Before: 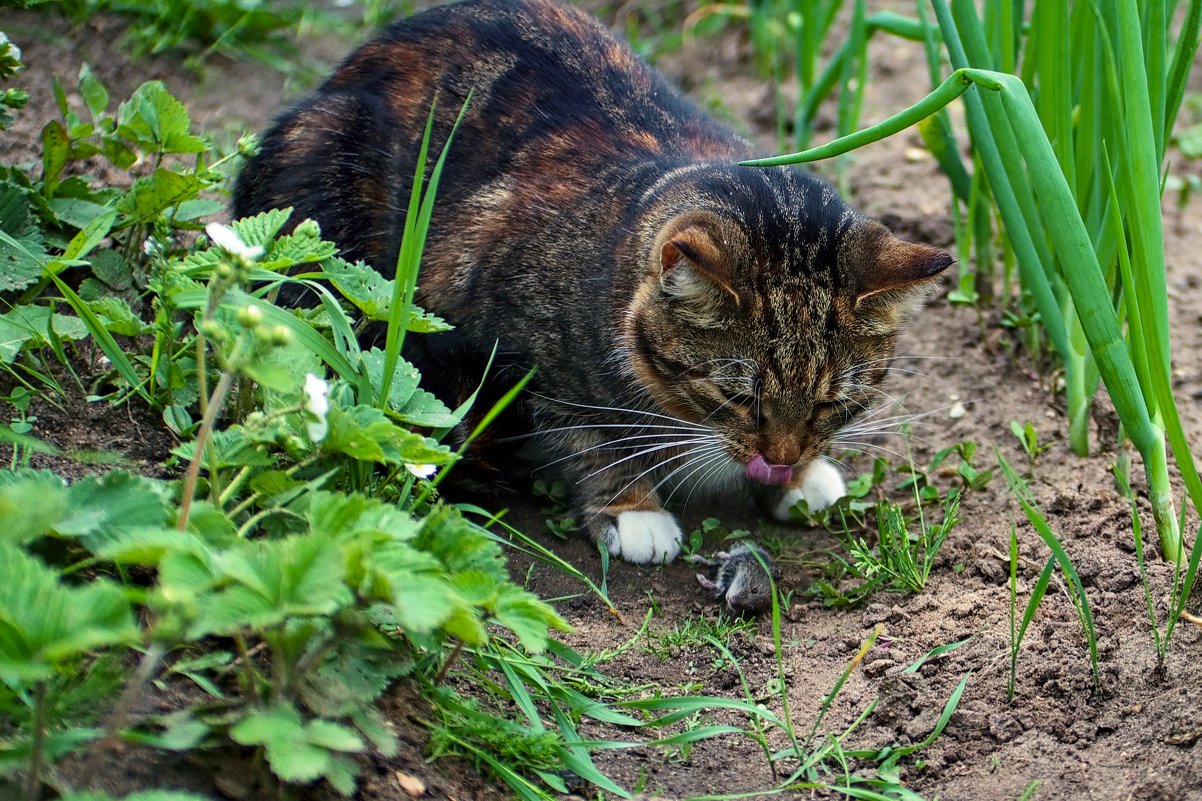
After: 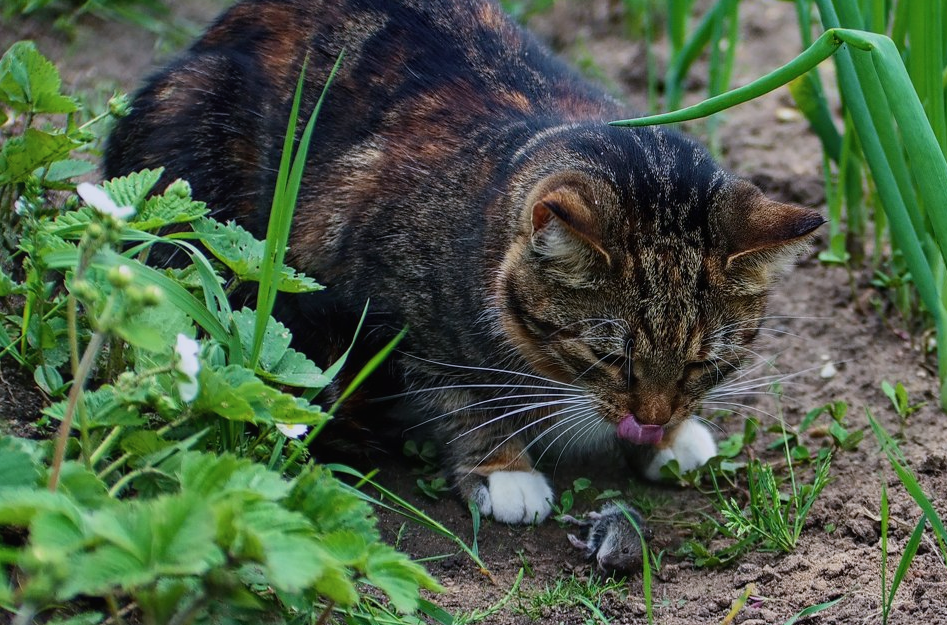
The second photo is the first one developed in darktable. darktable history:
crop and rotate: left 10.77%, top 5.1%, right 10.41%, bottom 16.76%
color calibration: illuminant as shot in camera, x 0.358, y 0.373, temperature 4628.91 K
bloom: size 38%, threshold 95%, strength 30%
exposure: exposure -0.462 EV, compensate highlight preservation false
